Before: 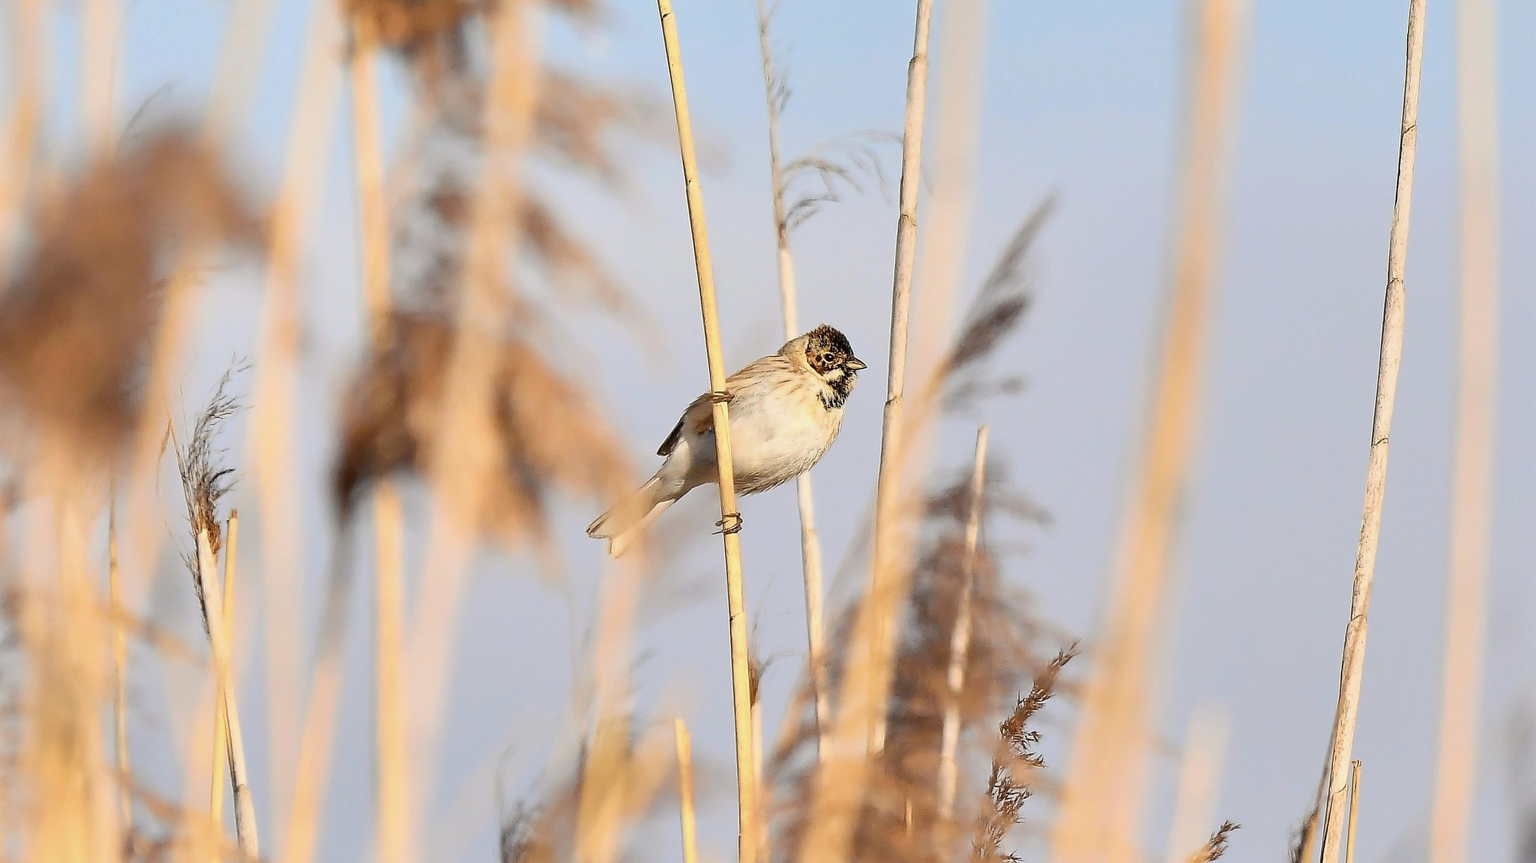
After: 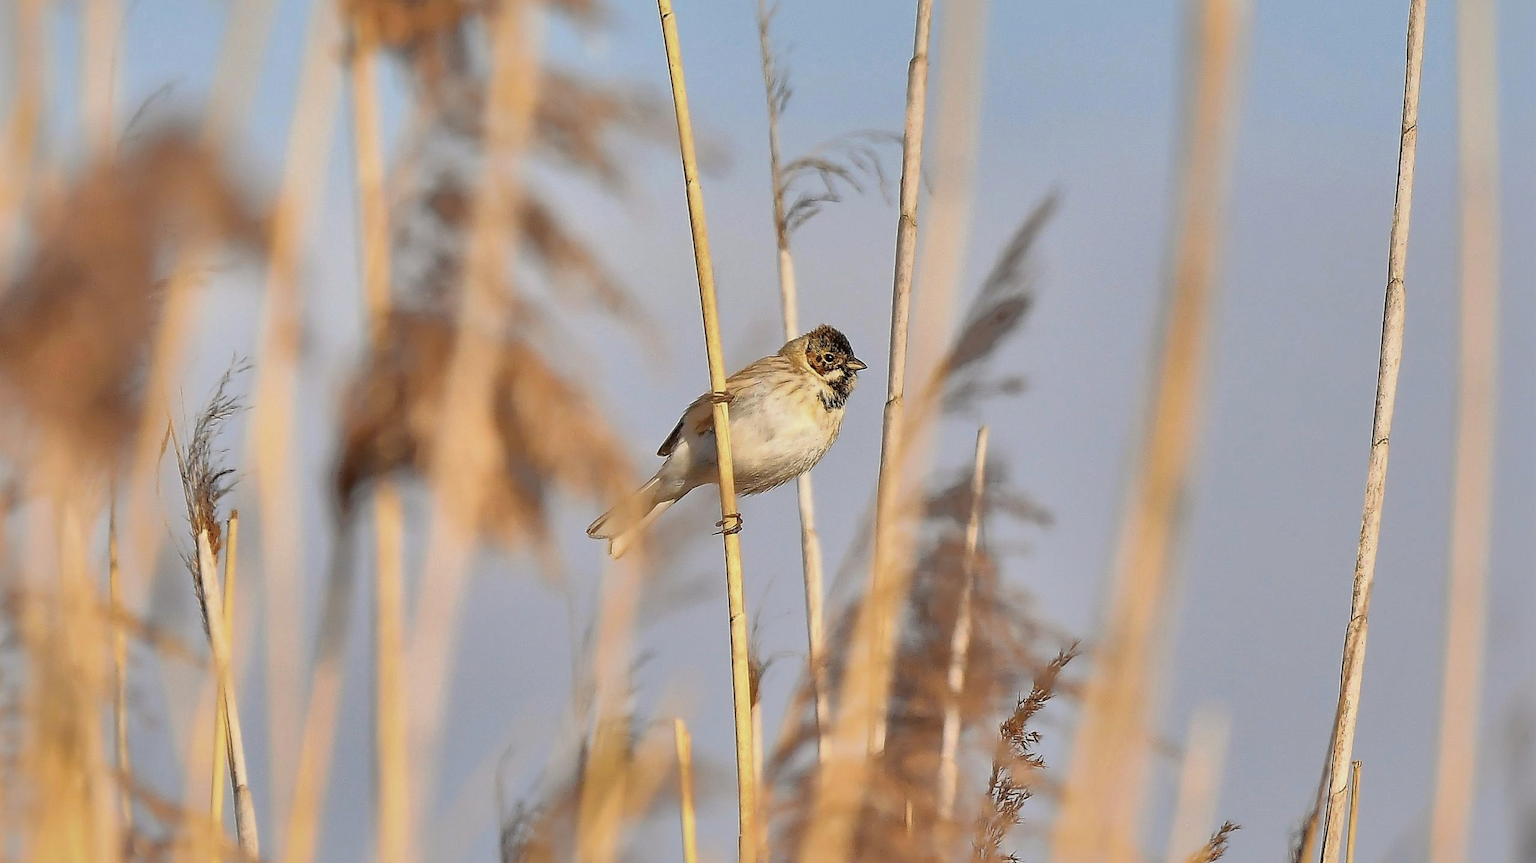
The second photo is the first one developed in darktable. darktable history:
shadows and highlights: shadows 40, highlights -60
contrast brightness saturation: saturation -0.05
